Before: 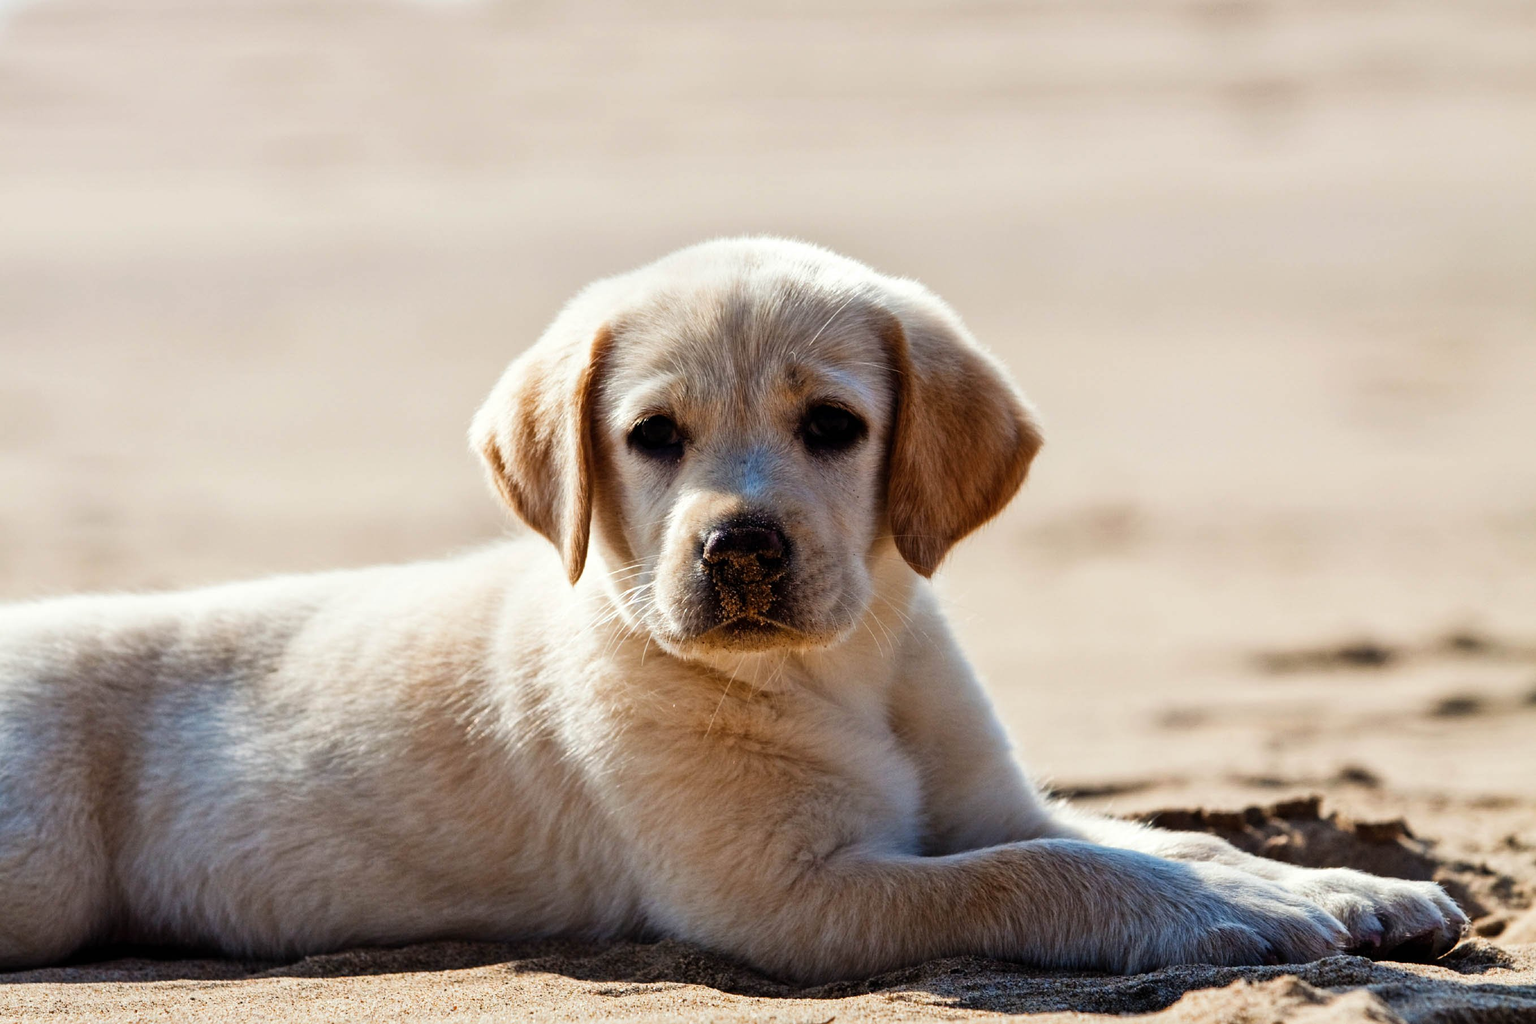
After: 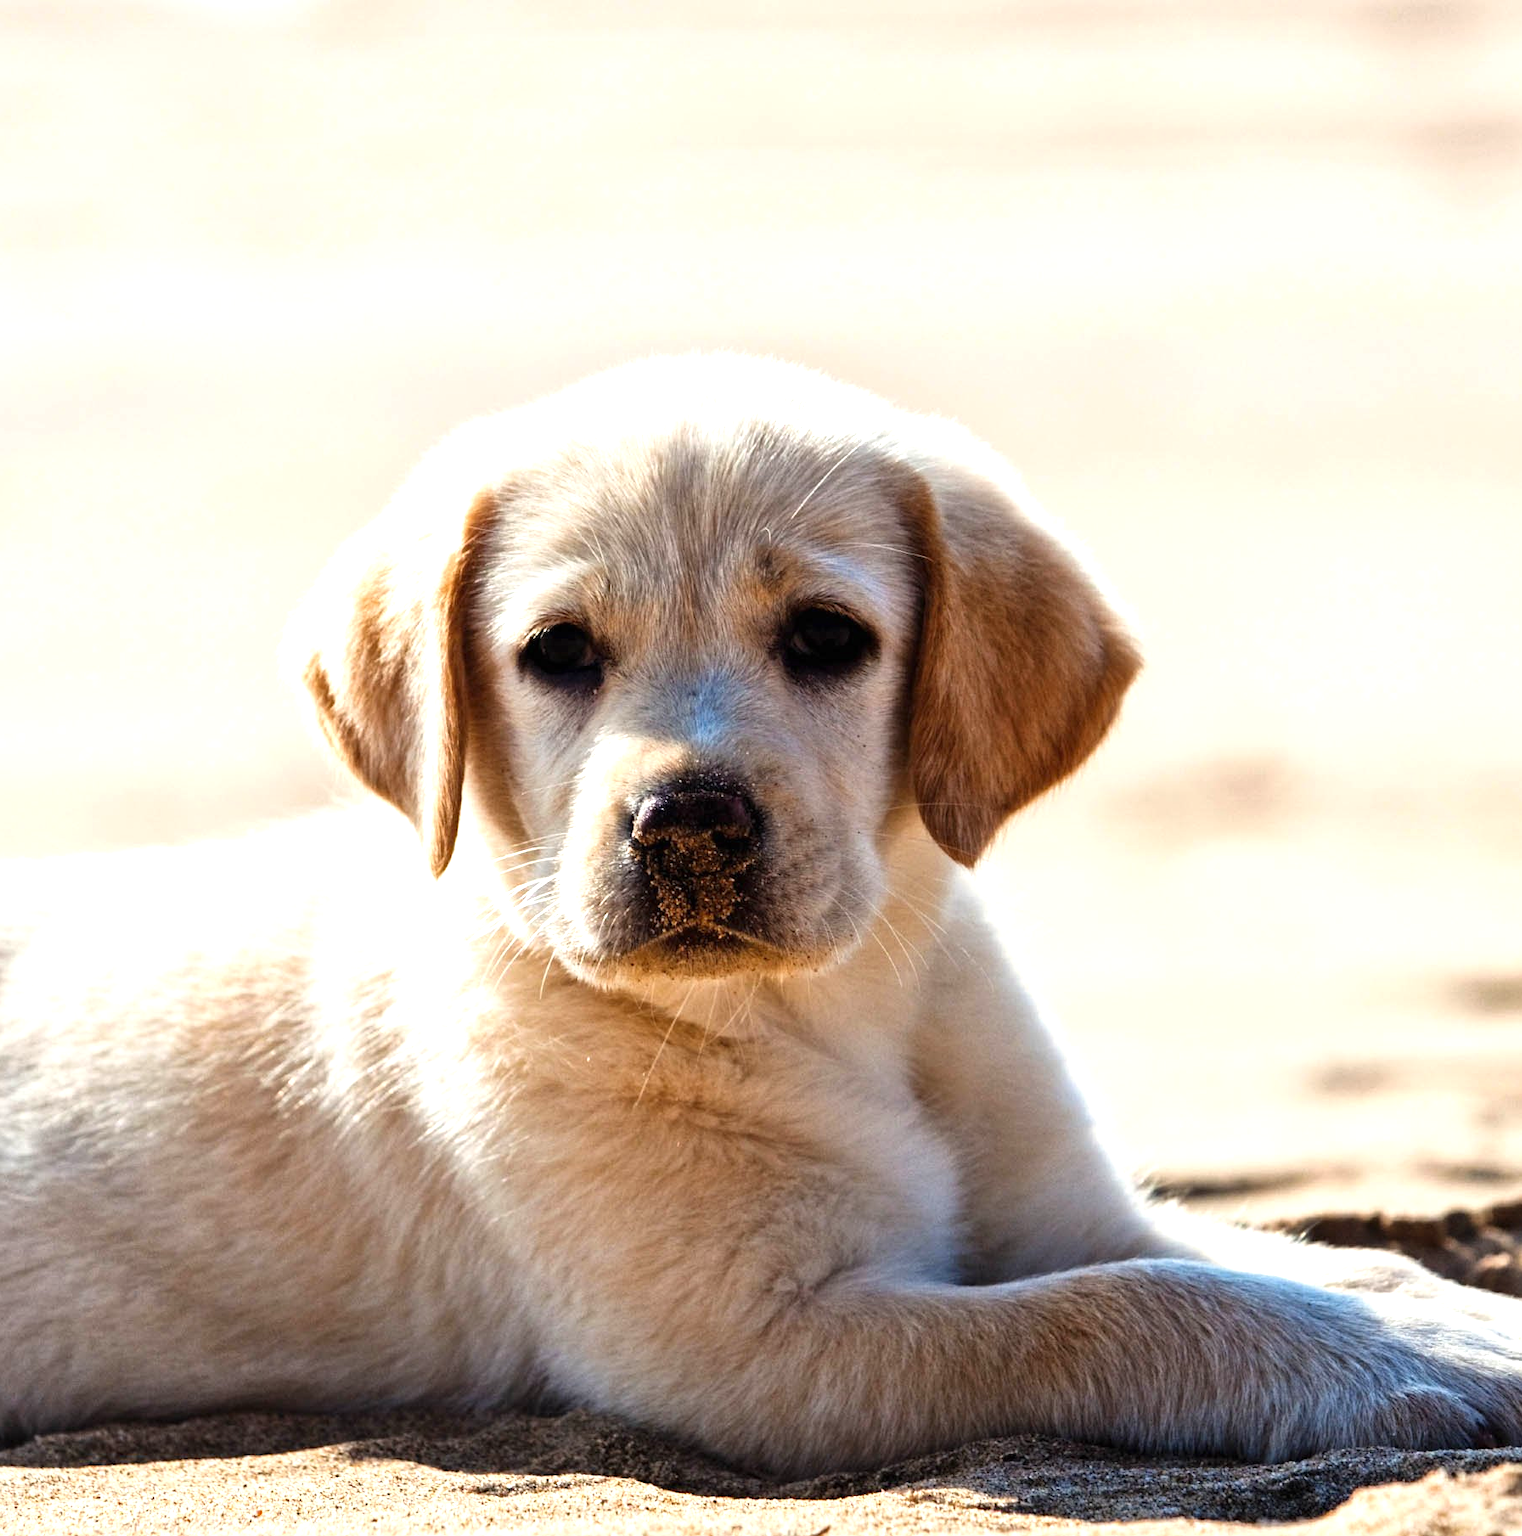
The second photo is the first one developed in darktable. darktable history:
crop and rotate: left 18.442%, right 15.508%
exposure: black level correction 0, exposure 0.7 EV, compensate exposure bias true, compensate highlight preservation false
